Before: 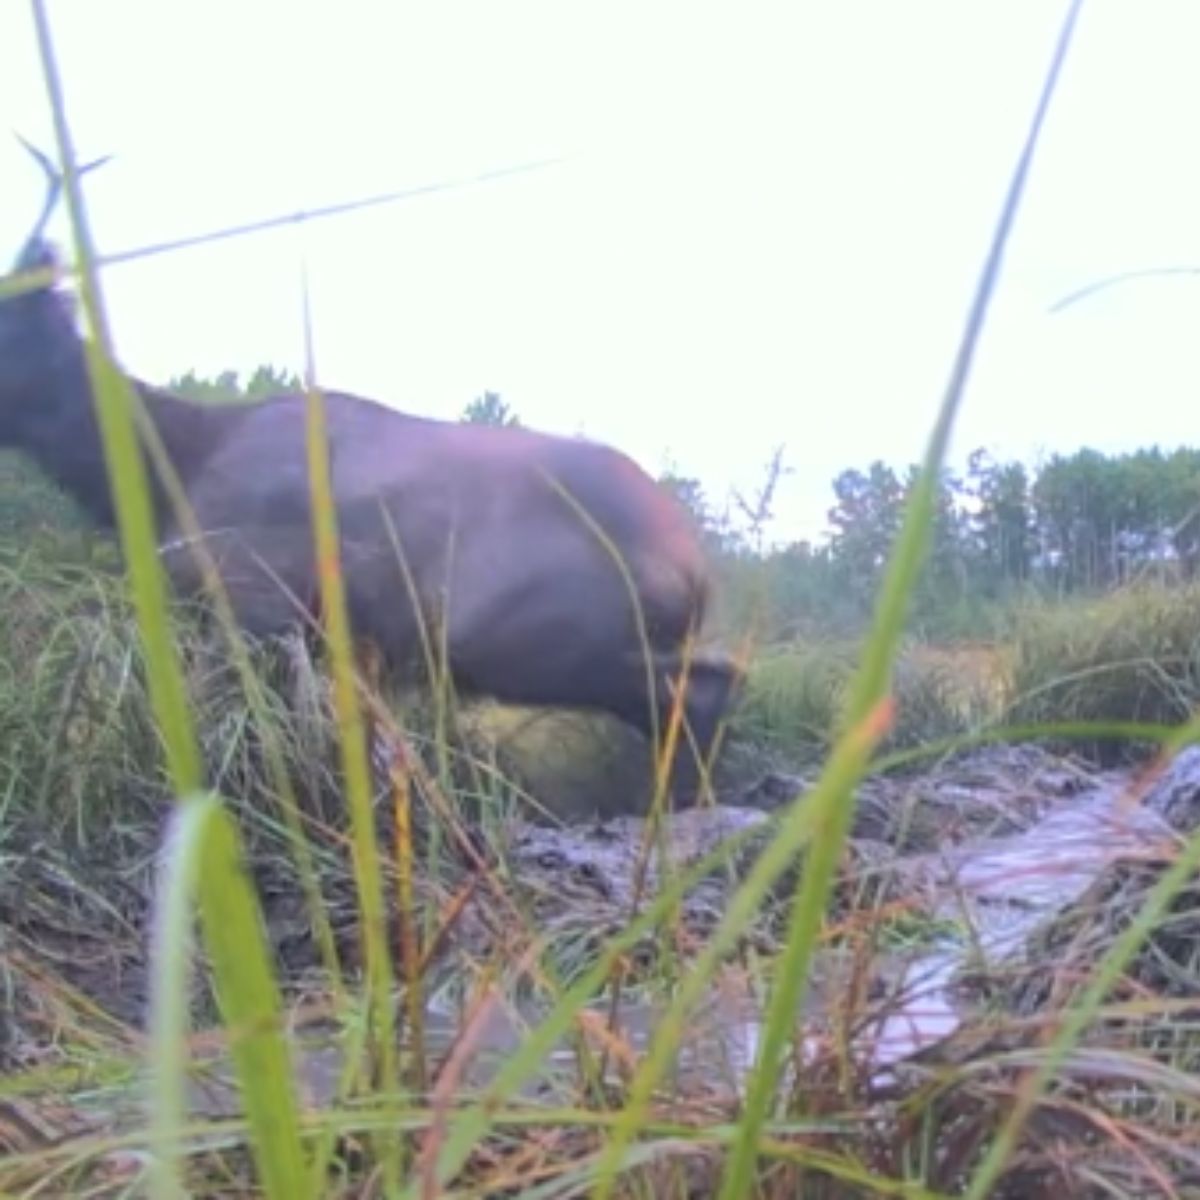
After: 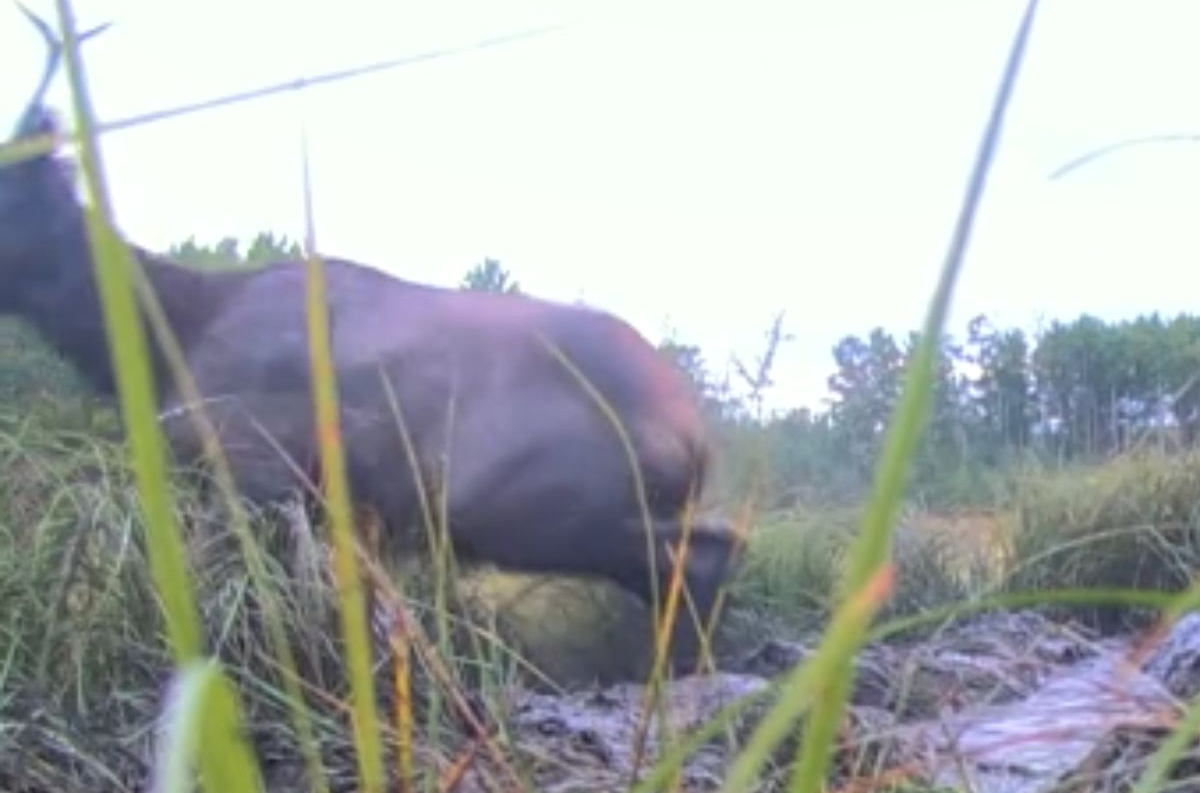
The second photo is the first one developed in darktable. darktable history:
crop: top 11.136%, bottom 22.732%
local contrast: highlights 100%, shadows 102%, detail 119%, midtone range 0.2
